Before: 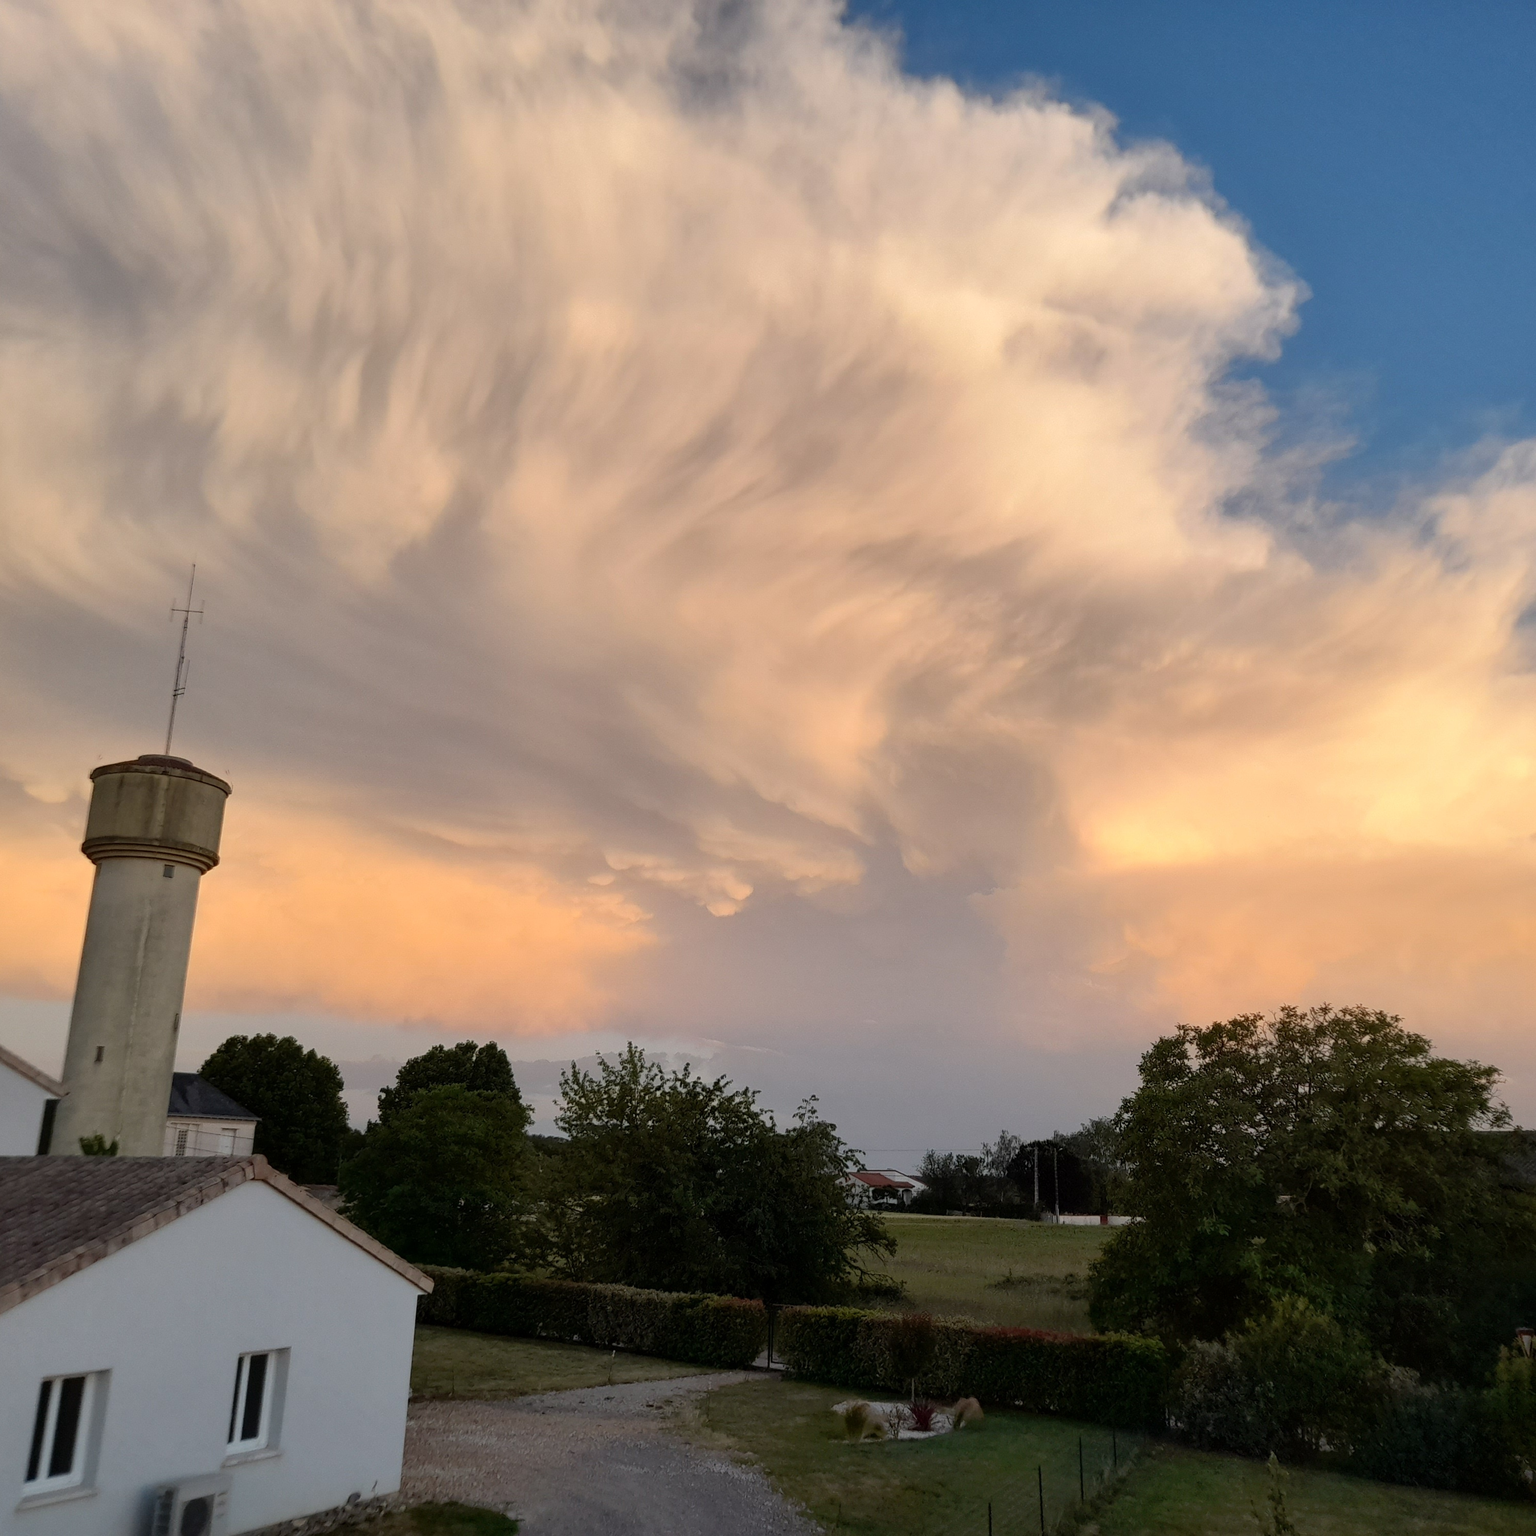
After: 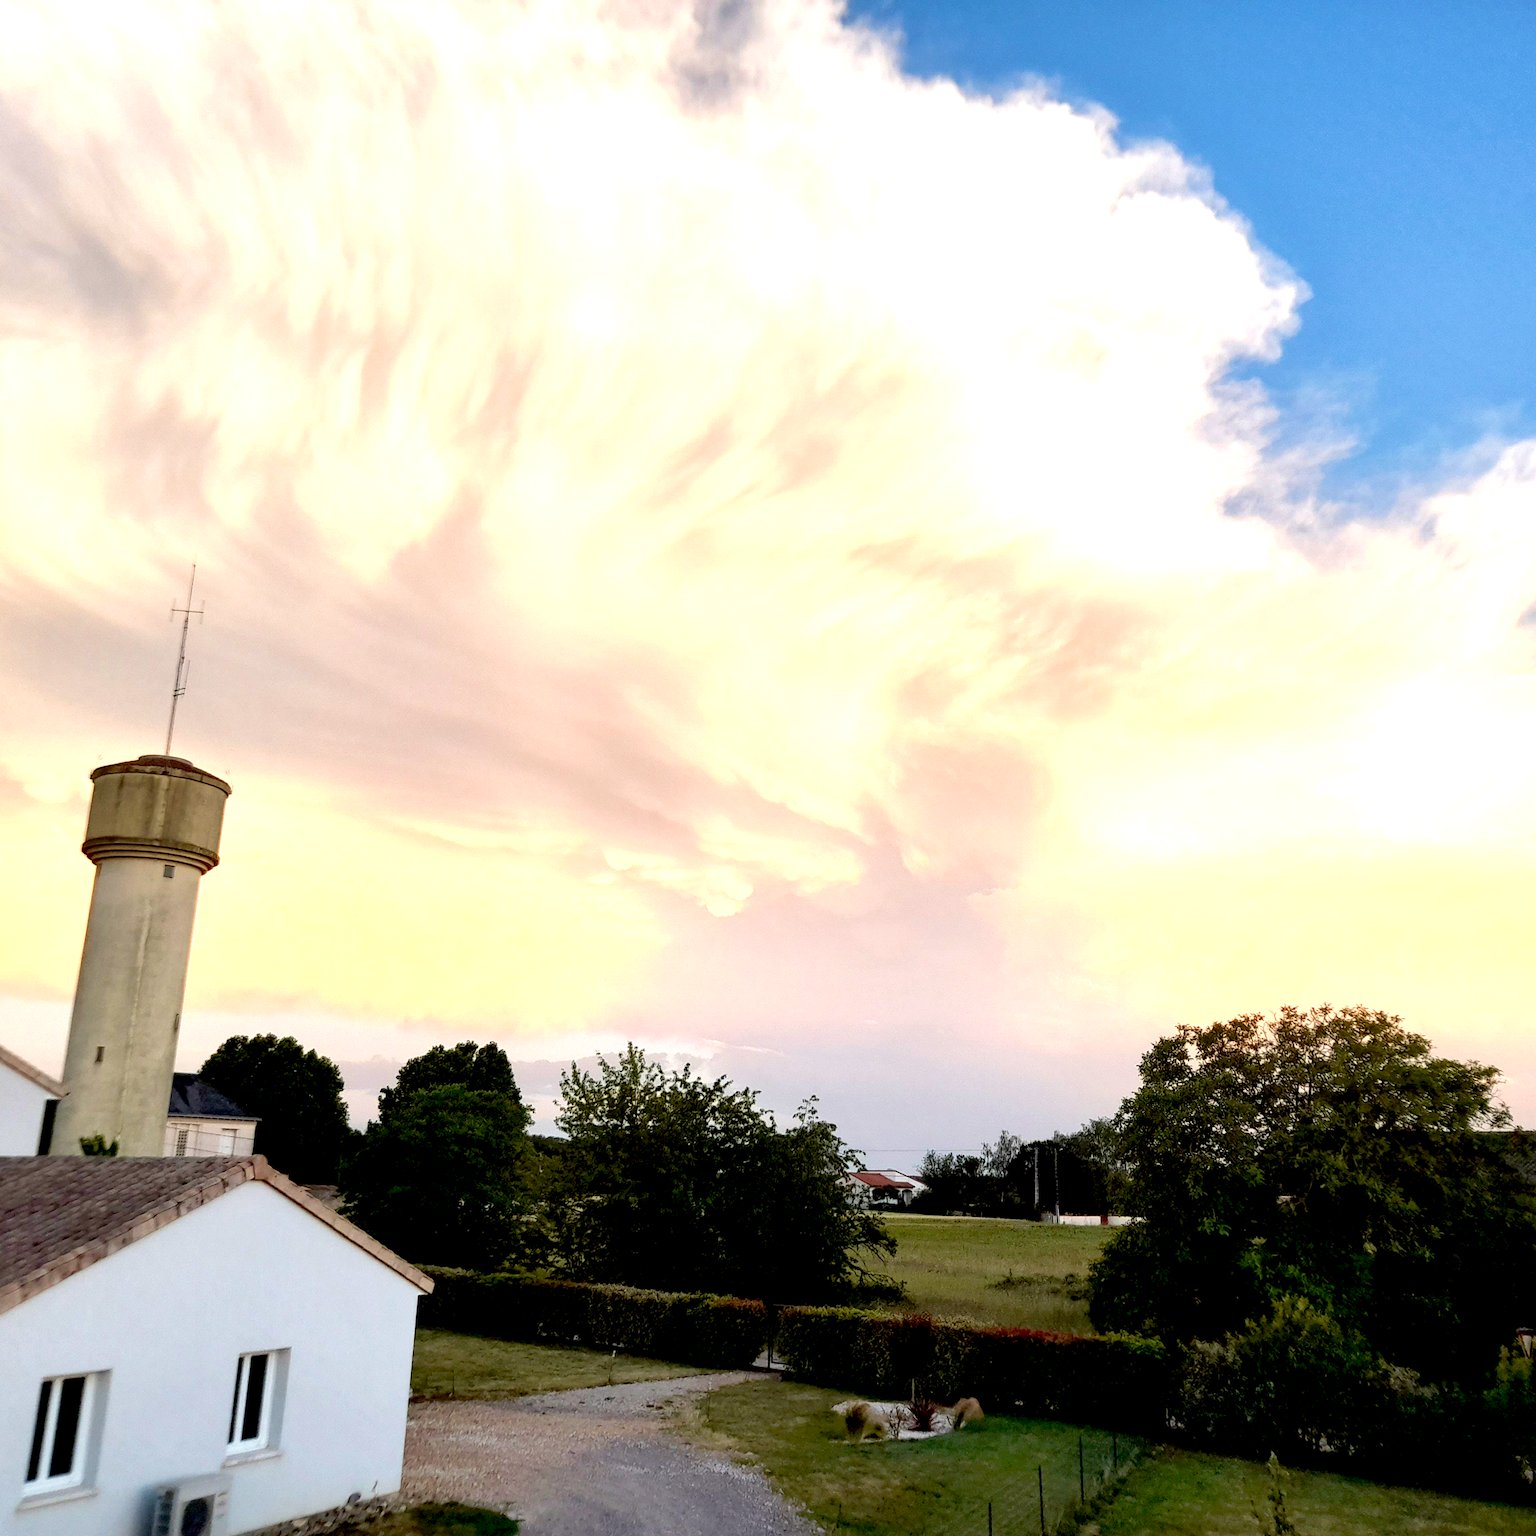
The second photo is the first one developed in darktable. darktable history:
exposure: black level correction 0.009, exposure 1.42 EV, compensate exposure bias true, compensate highlight preservation false
velvia: on, module defaults
